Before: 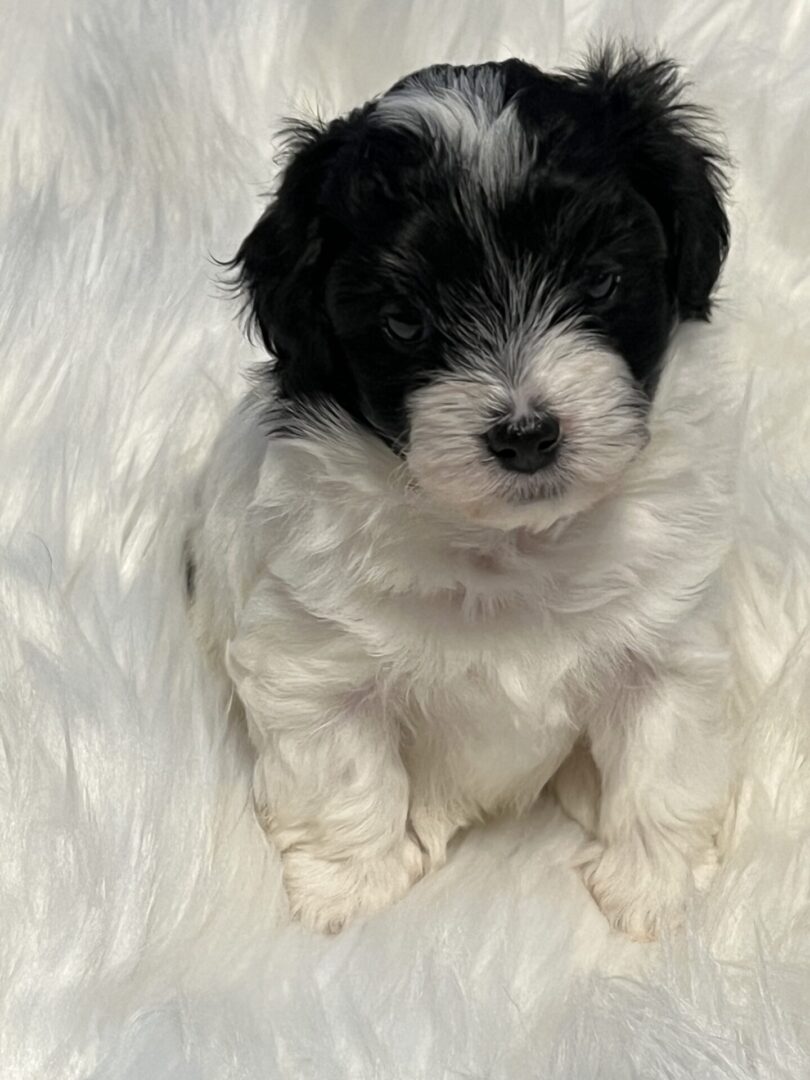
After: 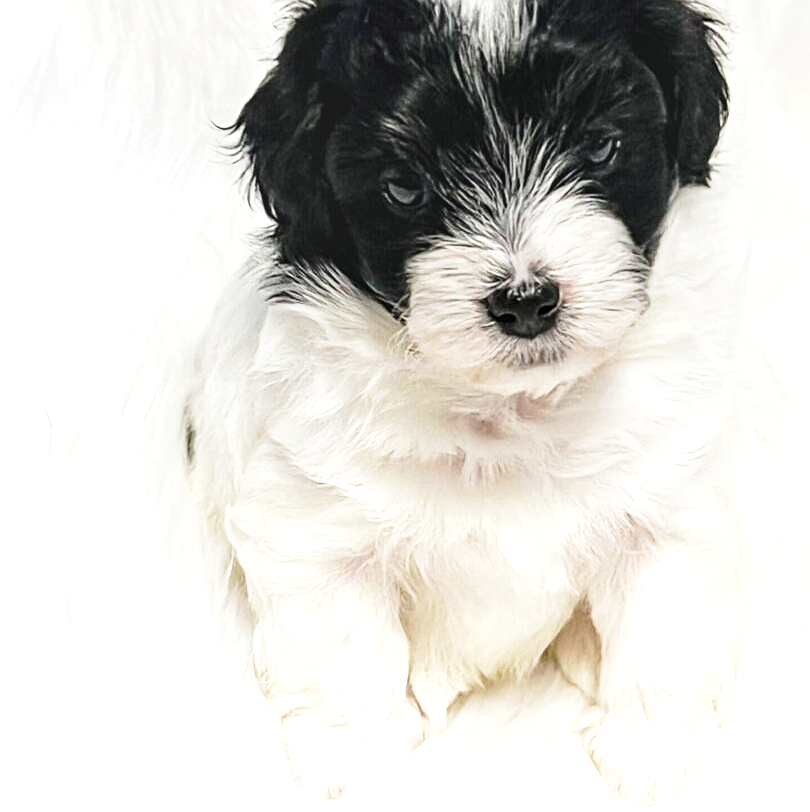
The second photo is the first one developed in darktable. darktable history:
exposure: black level correction 0, exposure 1.2 EV, compensate highlight preservation false
crop and rotate: top 12.549%, bottom 12.217%
base curve: curves: ch0 [(0, 0) (0.028, 0.03) (0.121, 0.232) (0.46, 0.748) (0.859, 0.968) (1, 1)], preserve colors none
local contrast: on, module defaults
sharpen: on, module defaults
